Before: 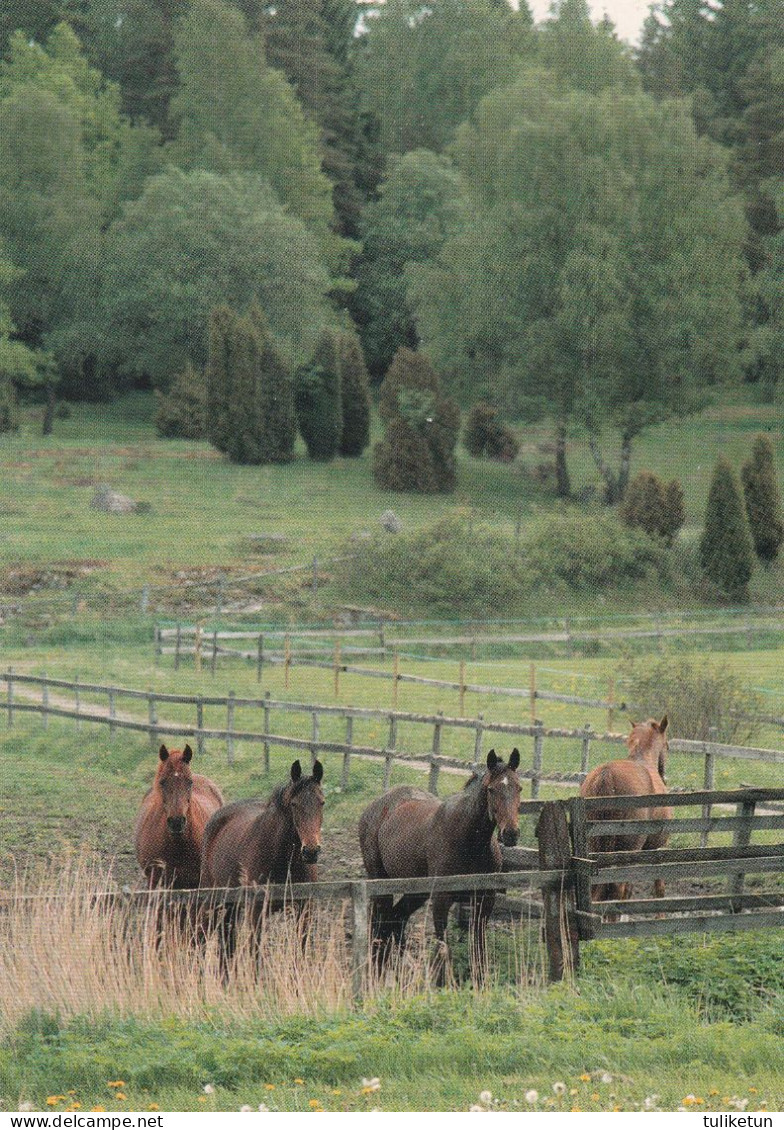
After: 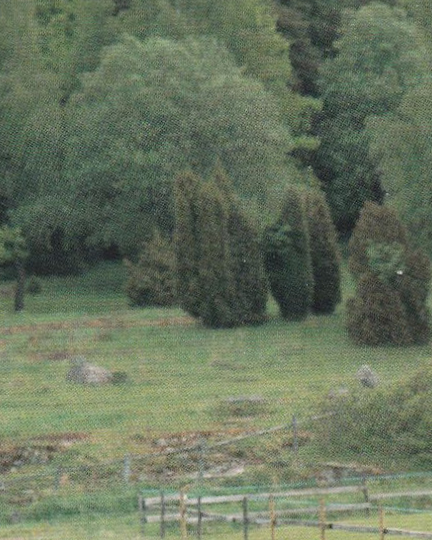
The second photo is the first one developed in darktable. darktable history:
rotate and perspective: rotation -3.52°, crop left 0.036, crop right 0.964, crop top 0.081, crop bottom 0.919
crop and rotate: left 3.047%, top 7.509%, right 42.236%, bottom 37.598%
